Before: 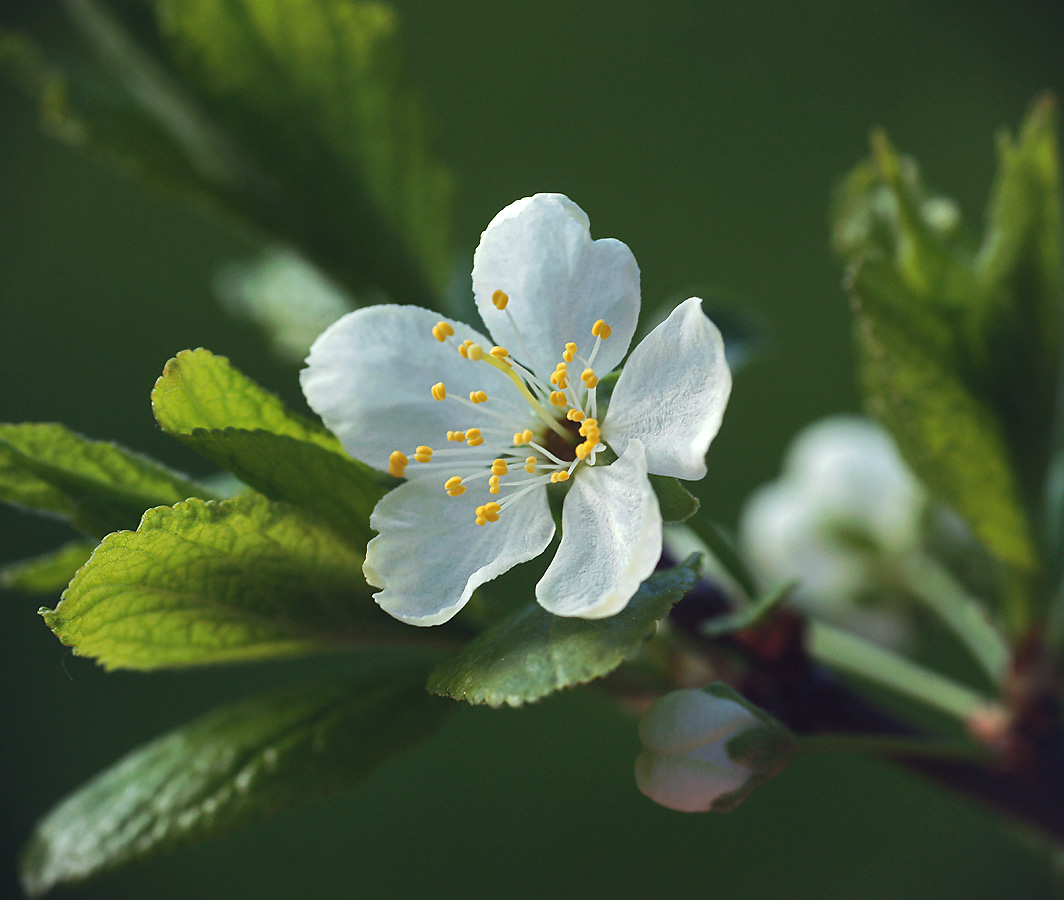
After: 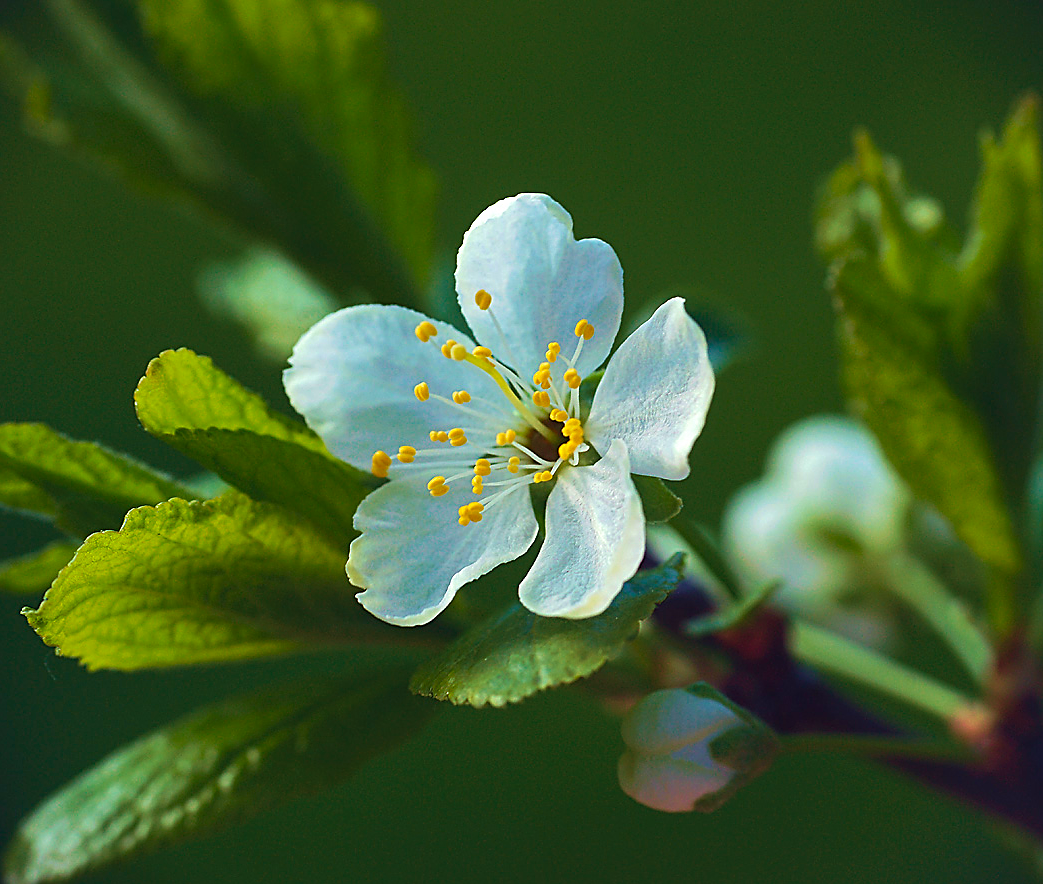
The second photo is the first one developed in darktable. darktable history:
crop: left 1.674%, right 0.284%, bottom 1.767%
velvia: strength 44.38%
color balance rgb: shadows lift › chroma 0.726%, shadows lift › hue 110.89°, perceptual saturation grading › global saturation 29.356%, global vibrance 20%
sharpen: on, module defaults
